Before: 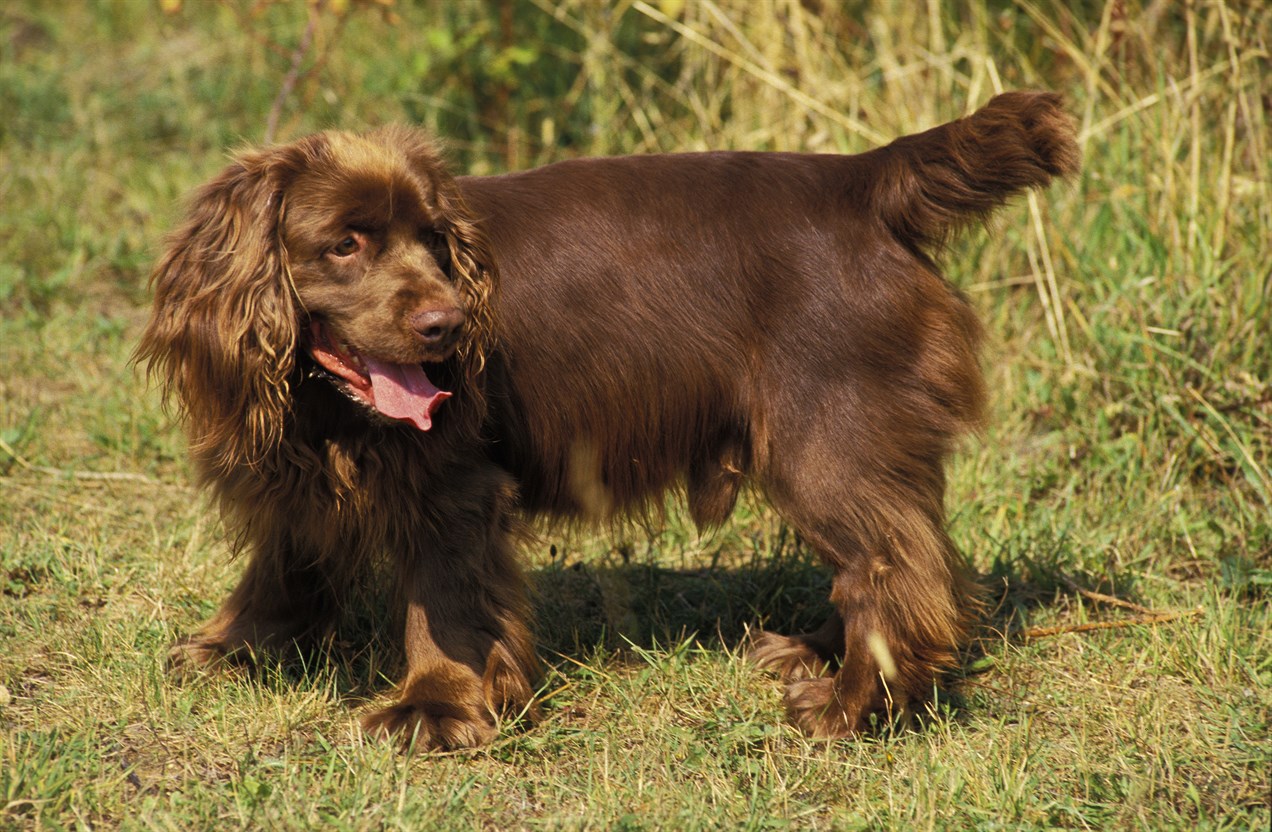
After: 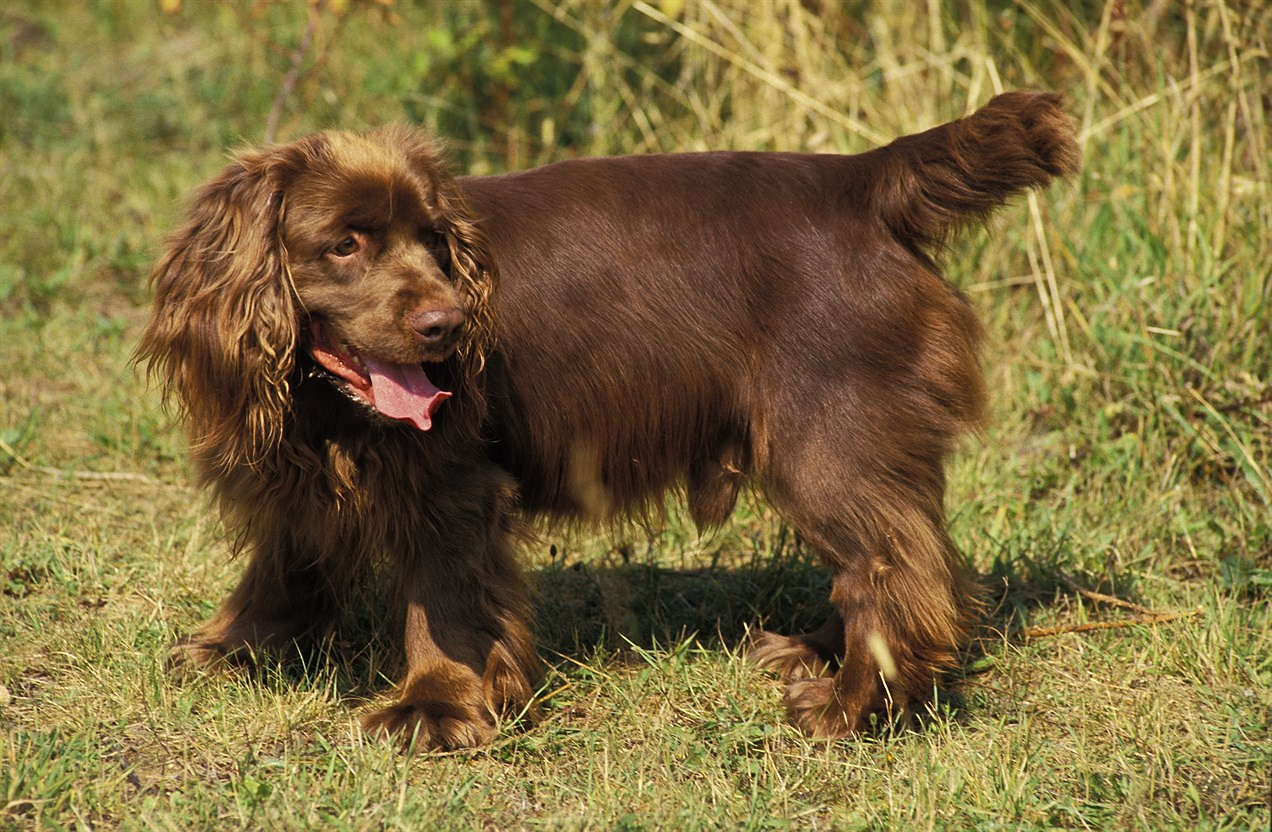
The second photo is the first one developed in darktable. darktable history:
sharpen: radius 1.002, threshold 0.869
